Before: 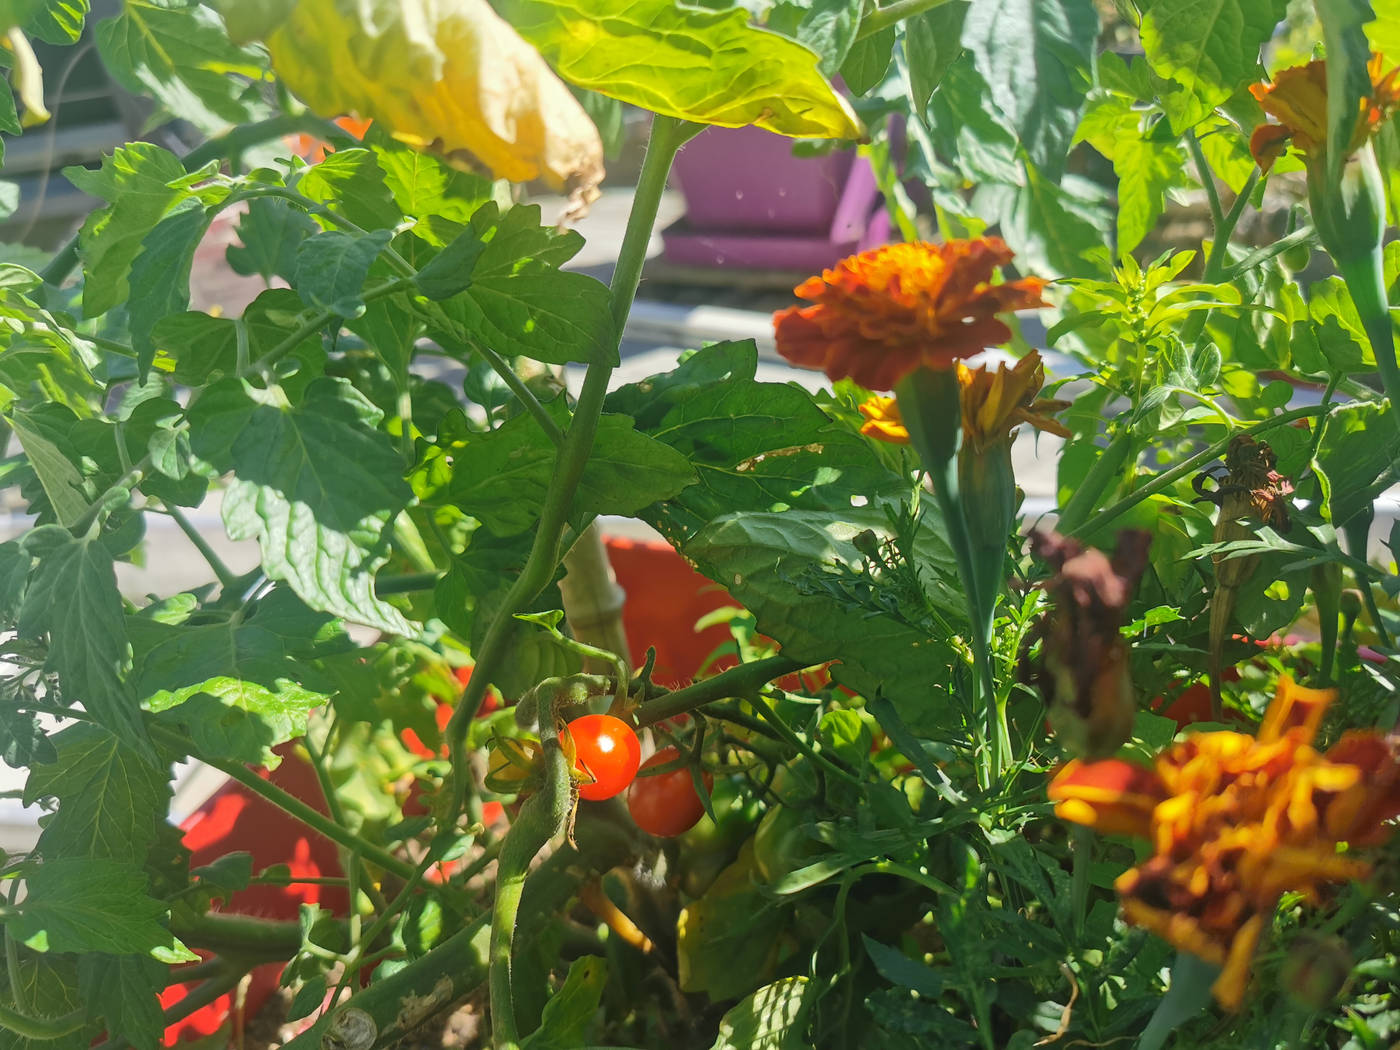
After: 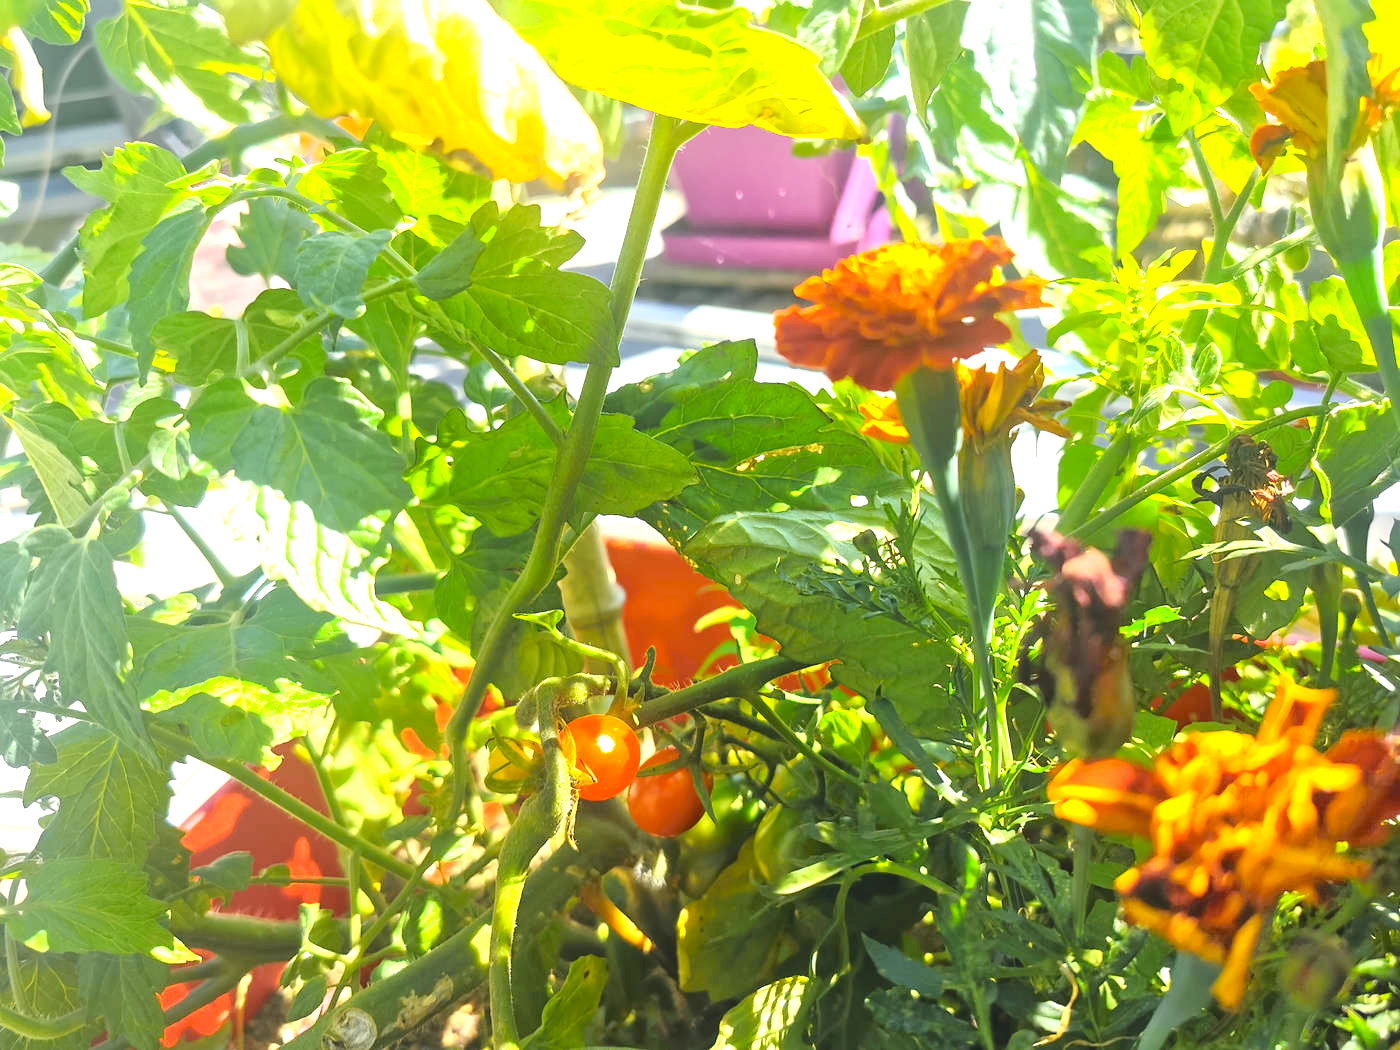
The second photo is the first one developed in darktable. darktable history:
exposure: black level correction 0, exposure 1.3 EV, compensate highlight preservation false
tone curve: curves: ch0 [(0, 0.003) (0.117, 0.101) (0.257, 0.246) (0.408, 0.432) (0.611, 0.653) (0.824, 0.846) (1, 1)]; ch1 [(0, 0) (0.227, 0.197) (0.405, 0.421) (0.501, 0.501) (0.522, 0.53) (0.563, 0.572) (0.589, 0.611) (0.699, 0.709) (0.976, 0.992)]; ch2 [(0, 0) (0.208, 0.176) (0.377, 0.38) (0.5, 0.5) (0.537, 0.534) (0.571, 0.576) (0.681, 0.746) (1, 1)], color space Lab, independent channels, preserve colors none
